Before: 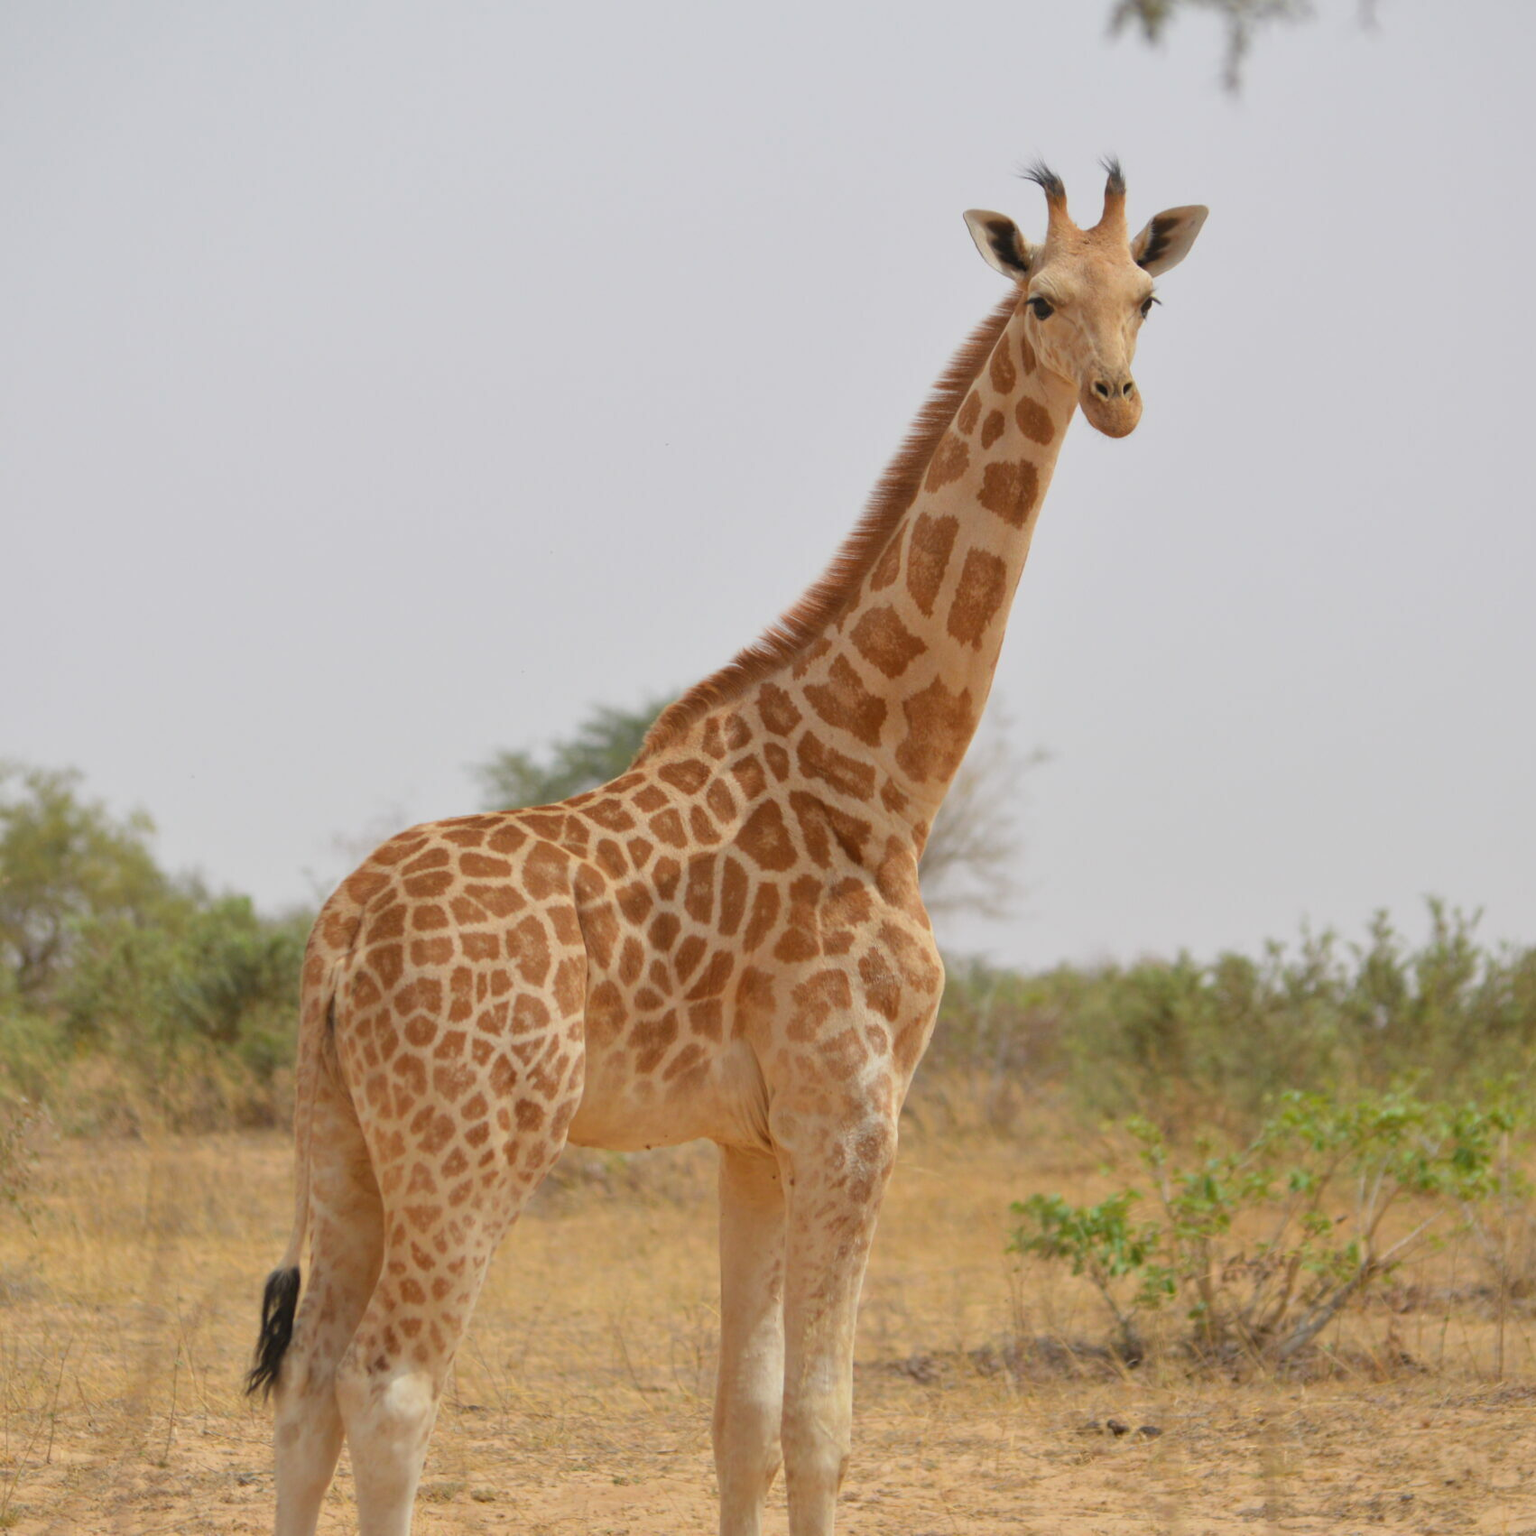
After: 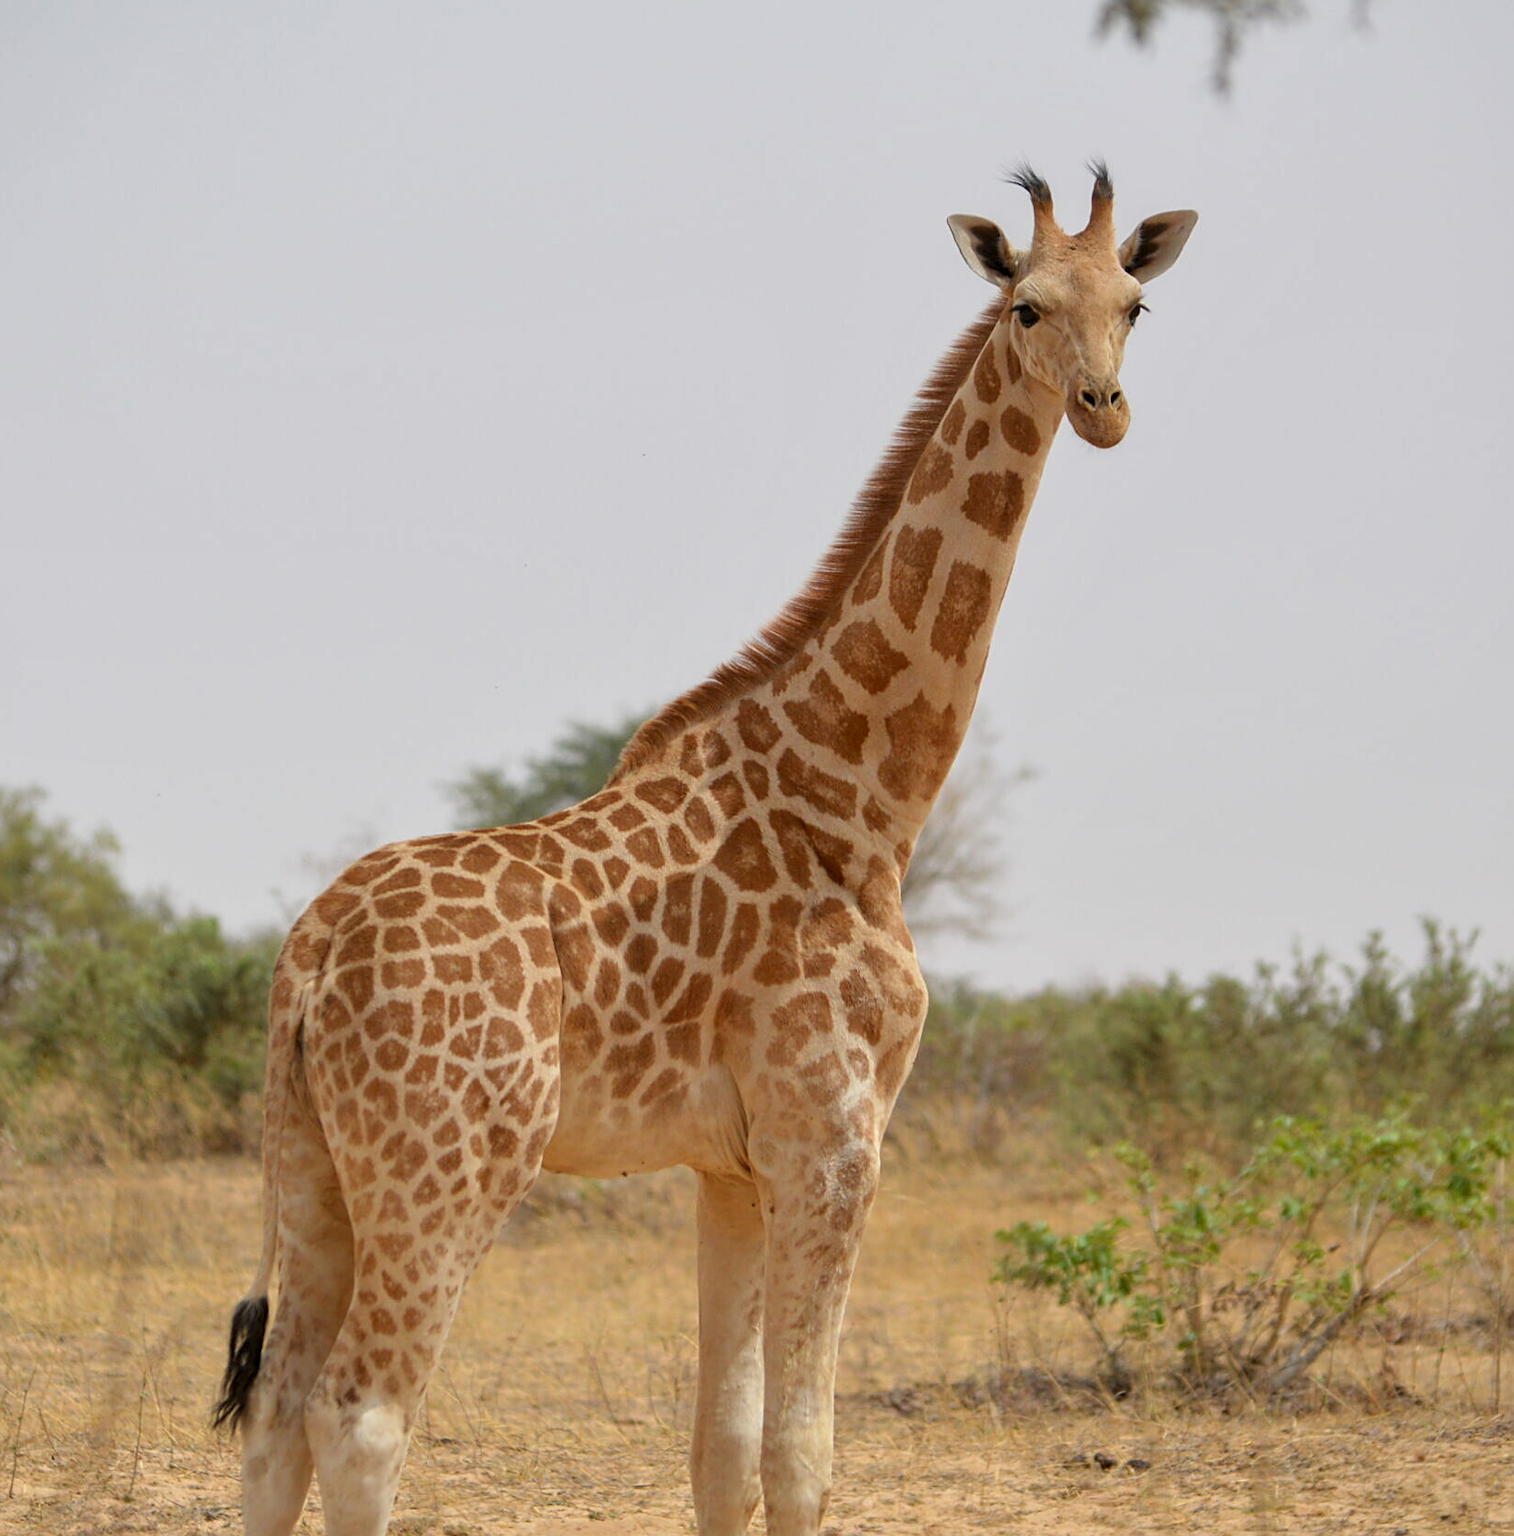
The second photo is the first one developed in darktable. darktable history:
sharpen: on, module defaults
local contrast: highlights 25%, shadows 75%, midtone range 0.75
crop and rotate: left 2.536%, right 1.107%, bottom 2.246%
